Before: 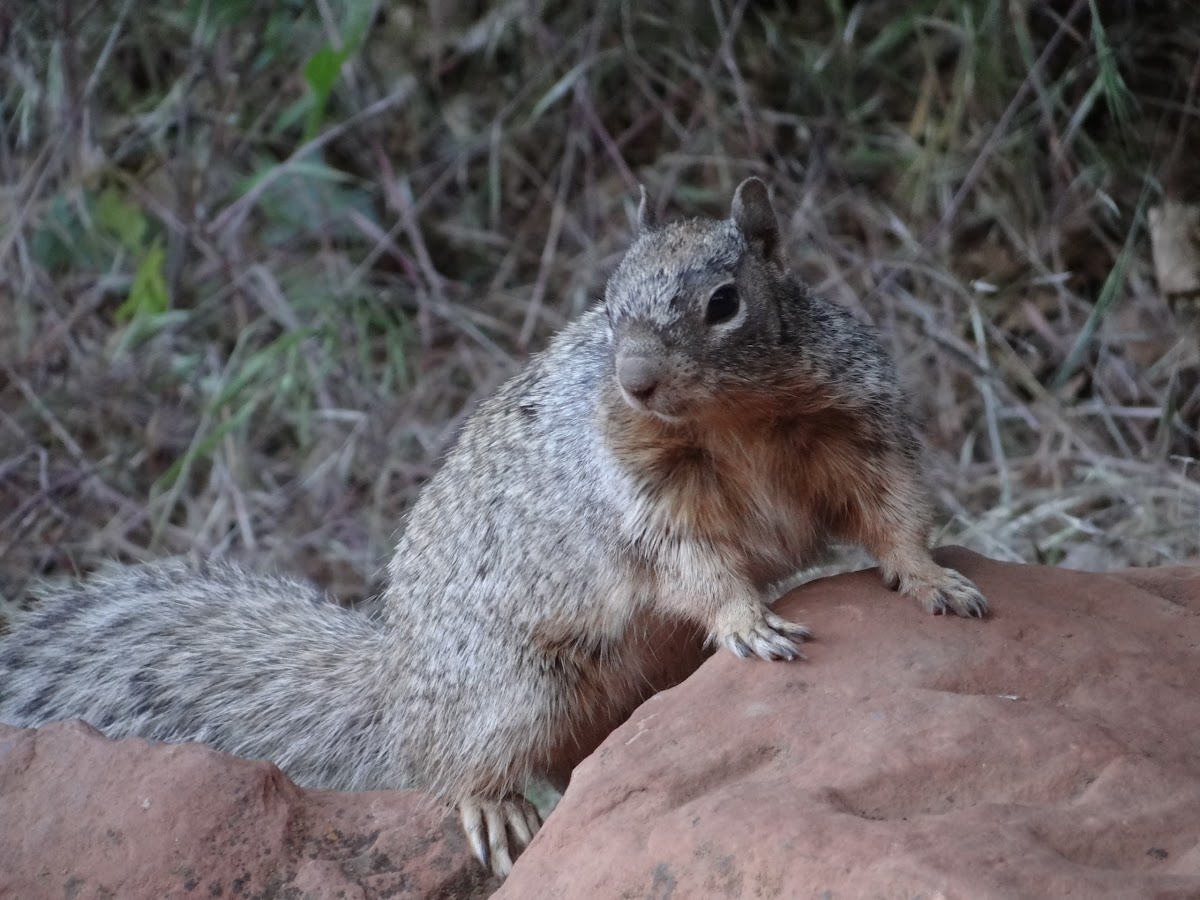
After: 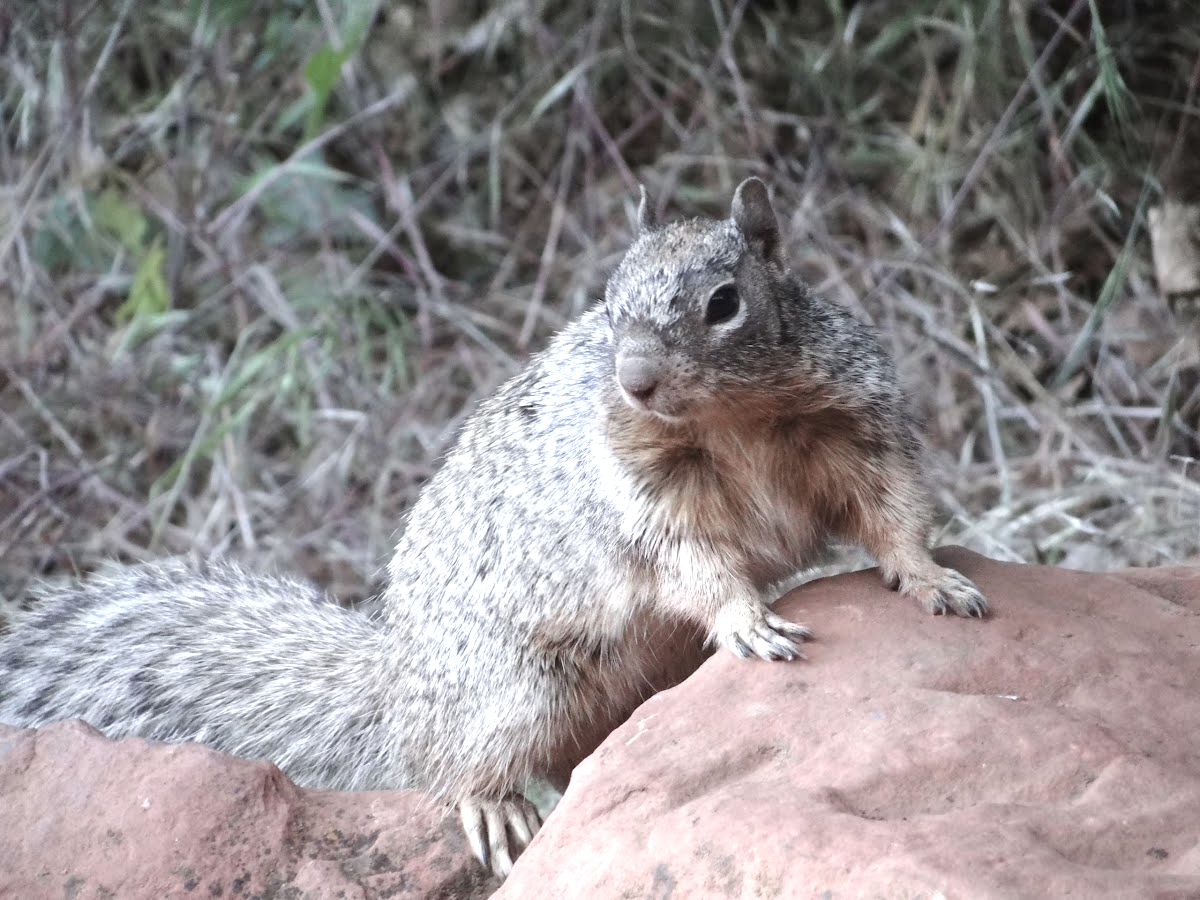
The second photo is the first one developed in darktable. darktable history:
exposure: black level correction 0, exposure 1.104 EV, compensate exposure bias true, compensate highlight preservation false
color zones: curves: ch0 [(0, 0.559) (0.153, 0.551) (0.229, 0.5) (0.429, 0.5) (0.571, 0.5) (0.714, 0.5) (0.857, 0.5) (1, 0.559)]; ch1 [(0, 0.417) (0.112, 0.336) (0.213, 0.26) (0.429, 0.34) (0.571, 0.35) (0.683, 0.331) (0.857, 0.344) (1, 0.417)]
